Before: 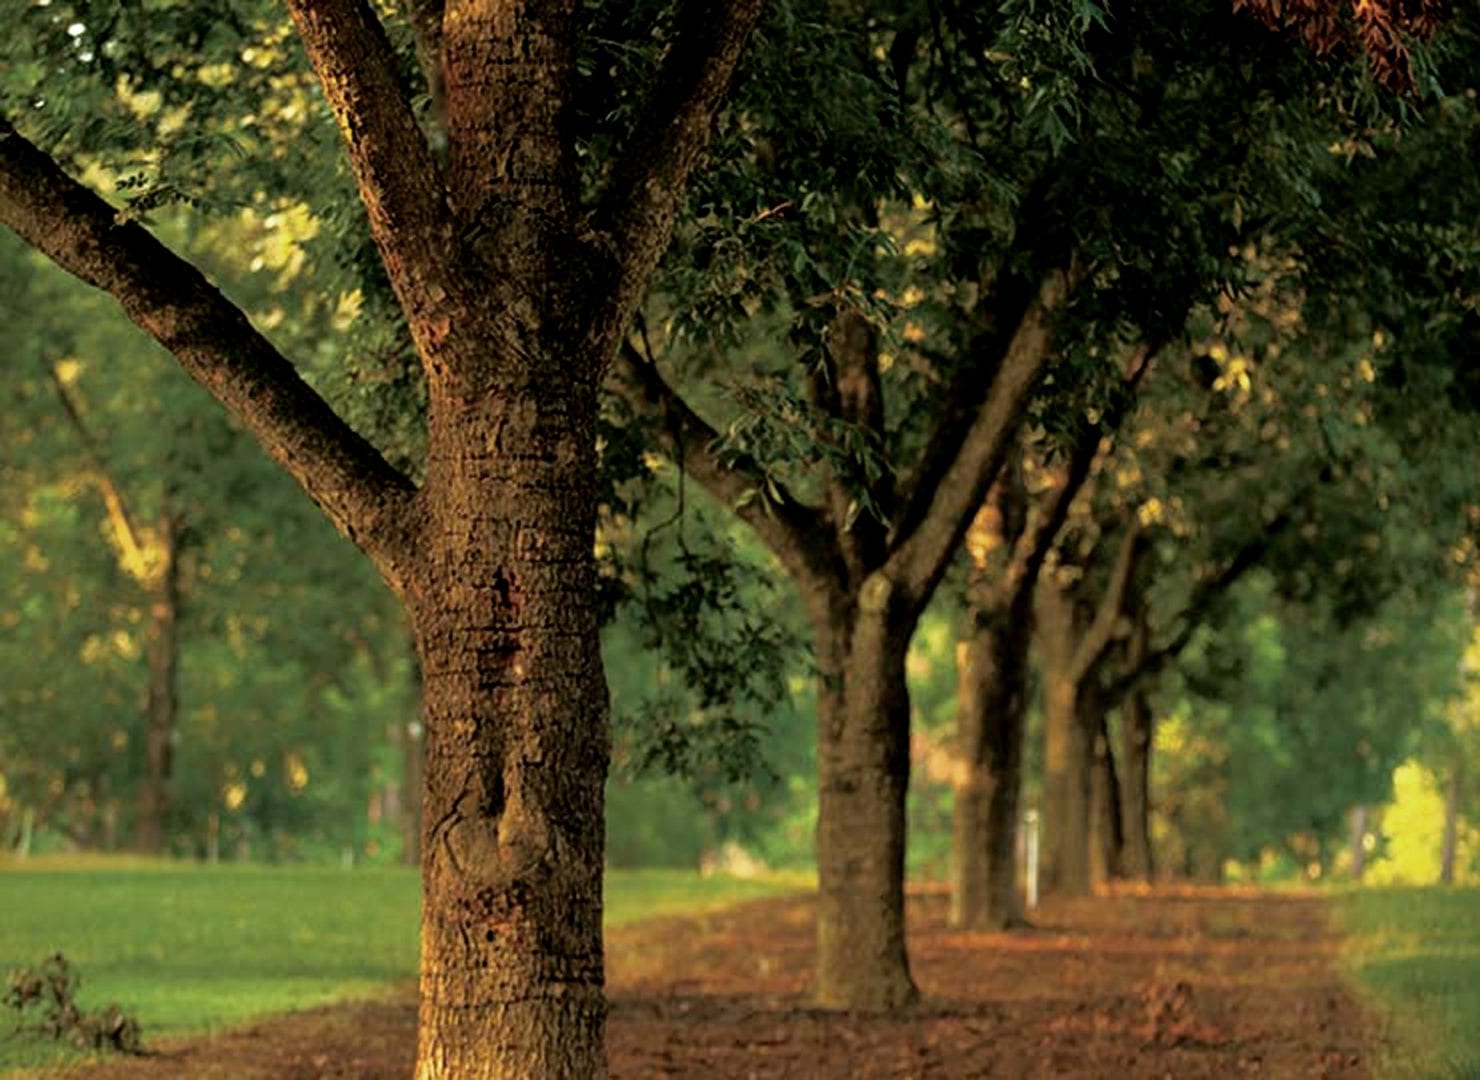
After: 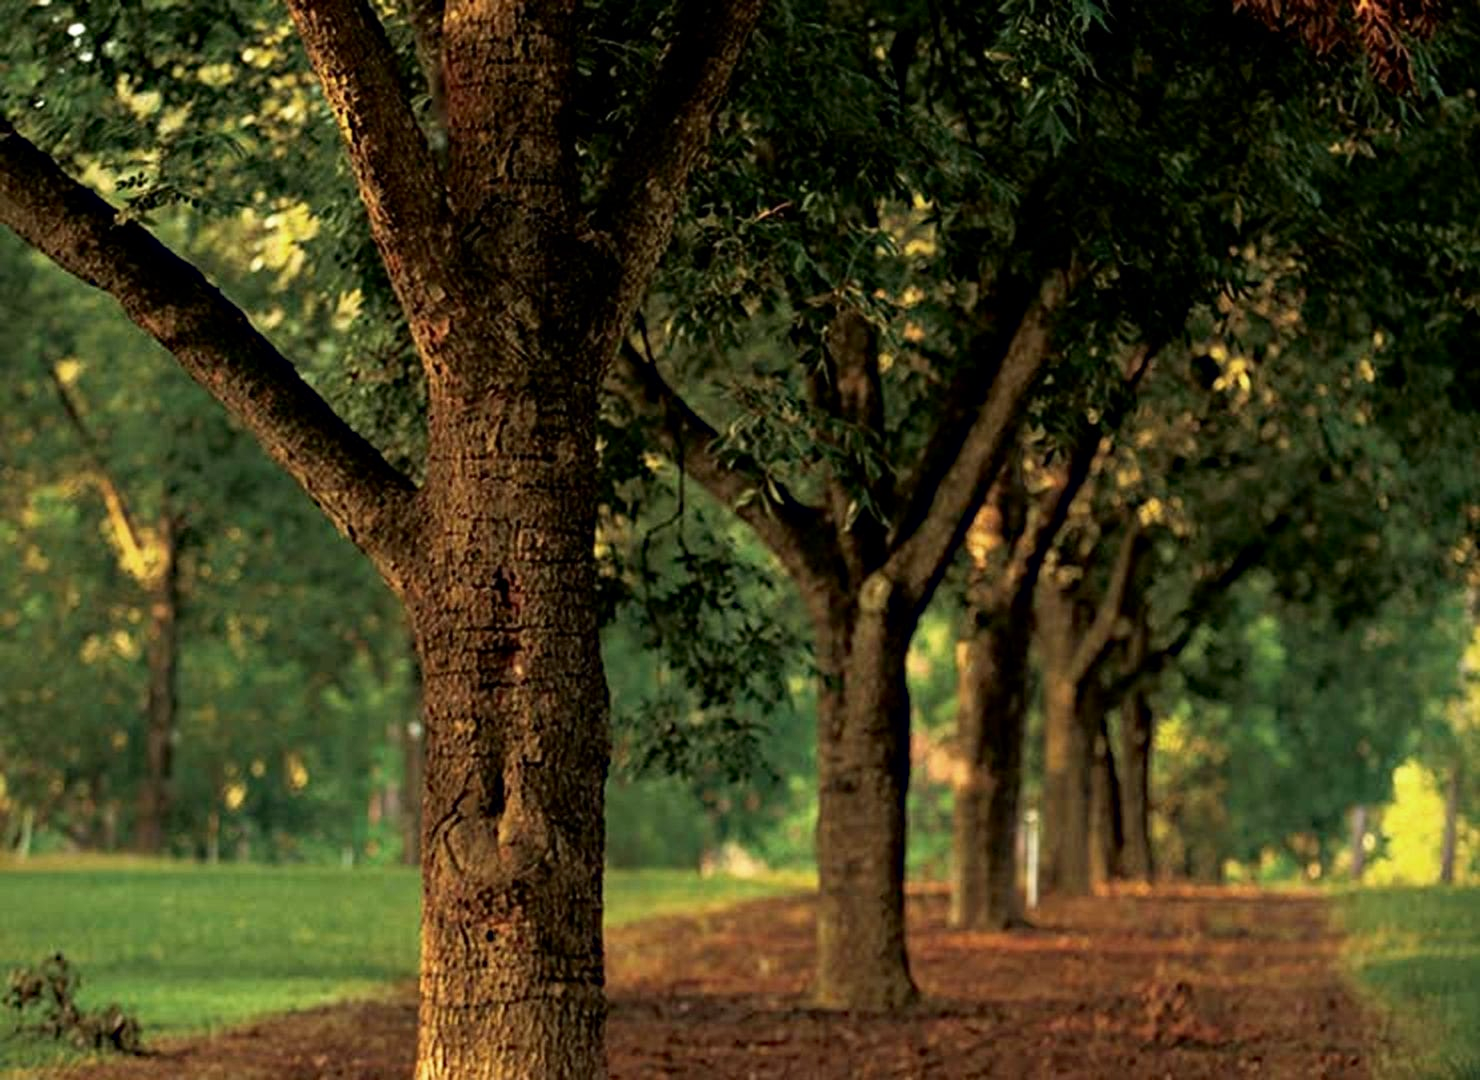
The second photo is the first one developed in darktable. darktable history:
contrast brightness saturation: contrast 0.14
haze removal: compatibility mode true, adaptive false
